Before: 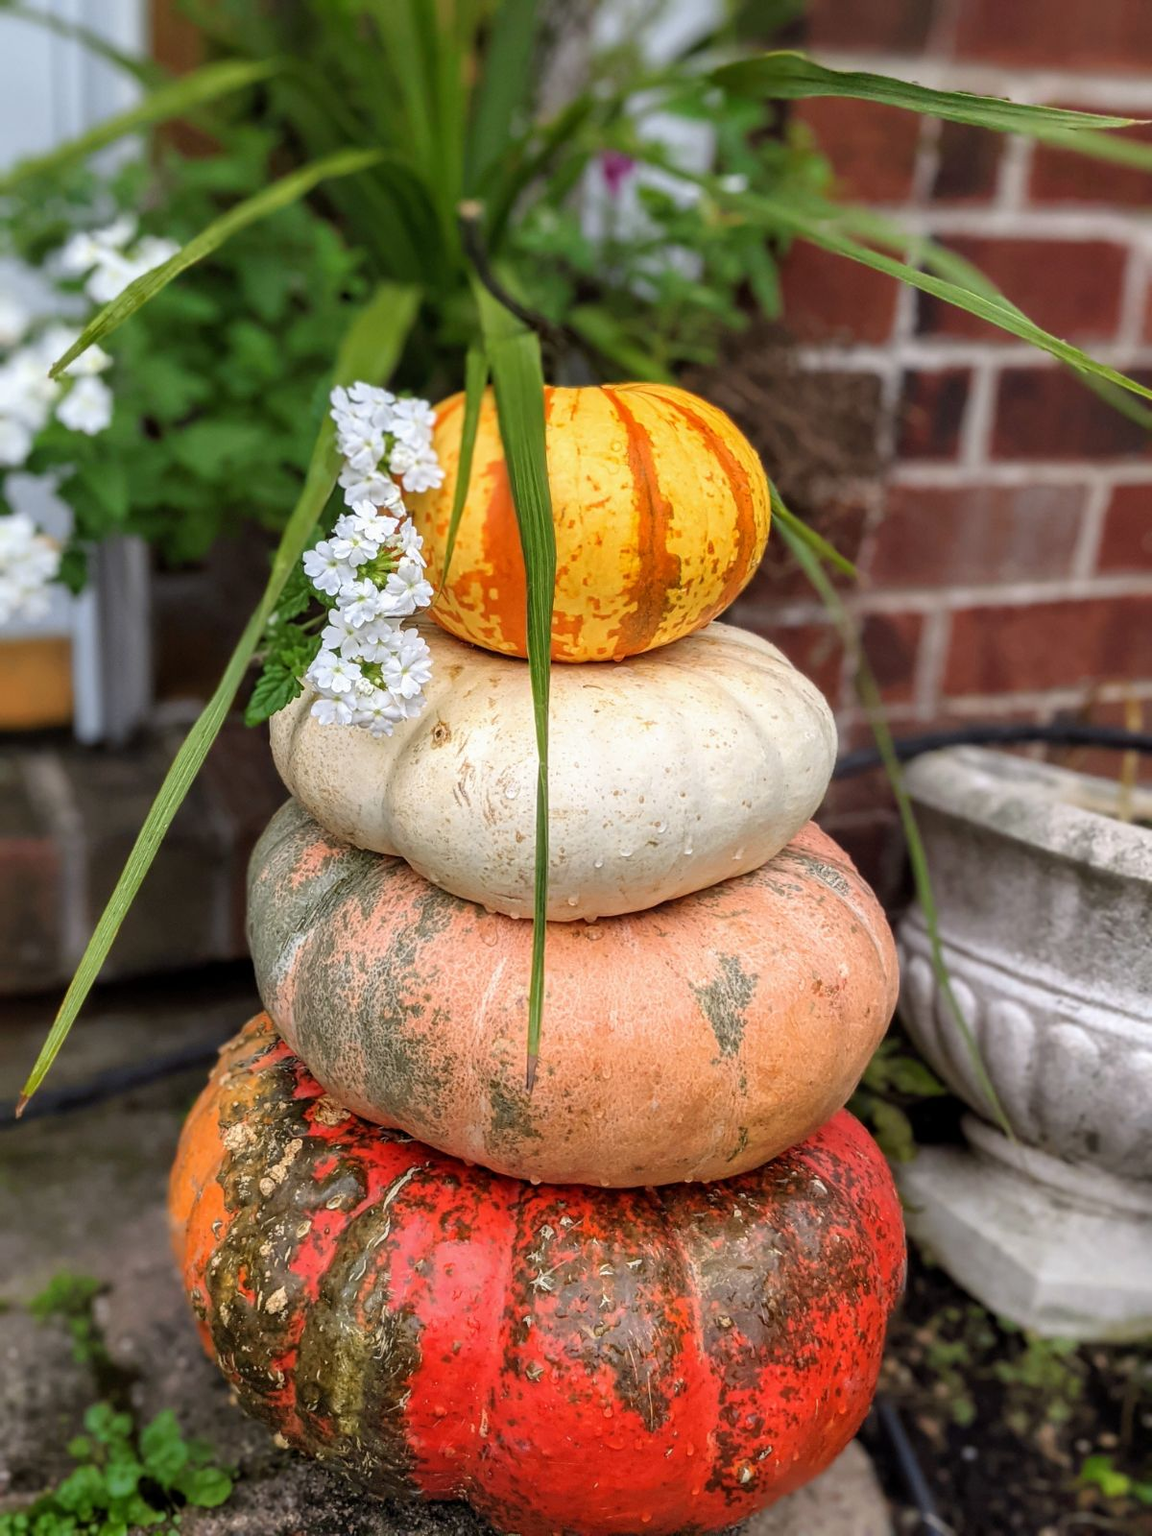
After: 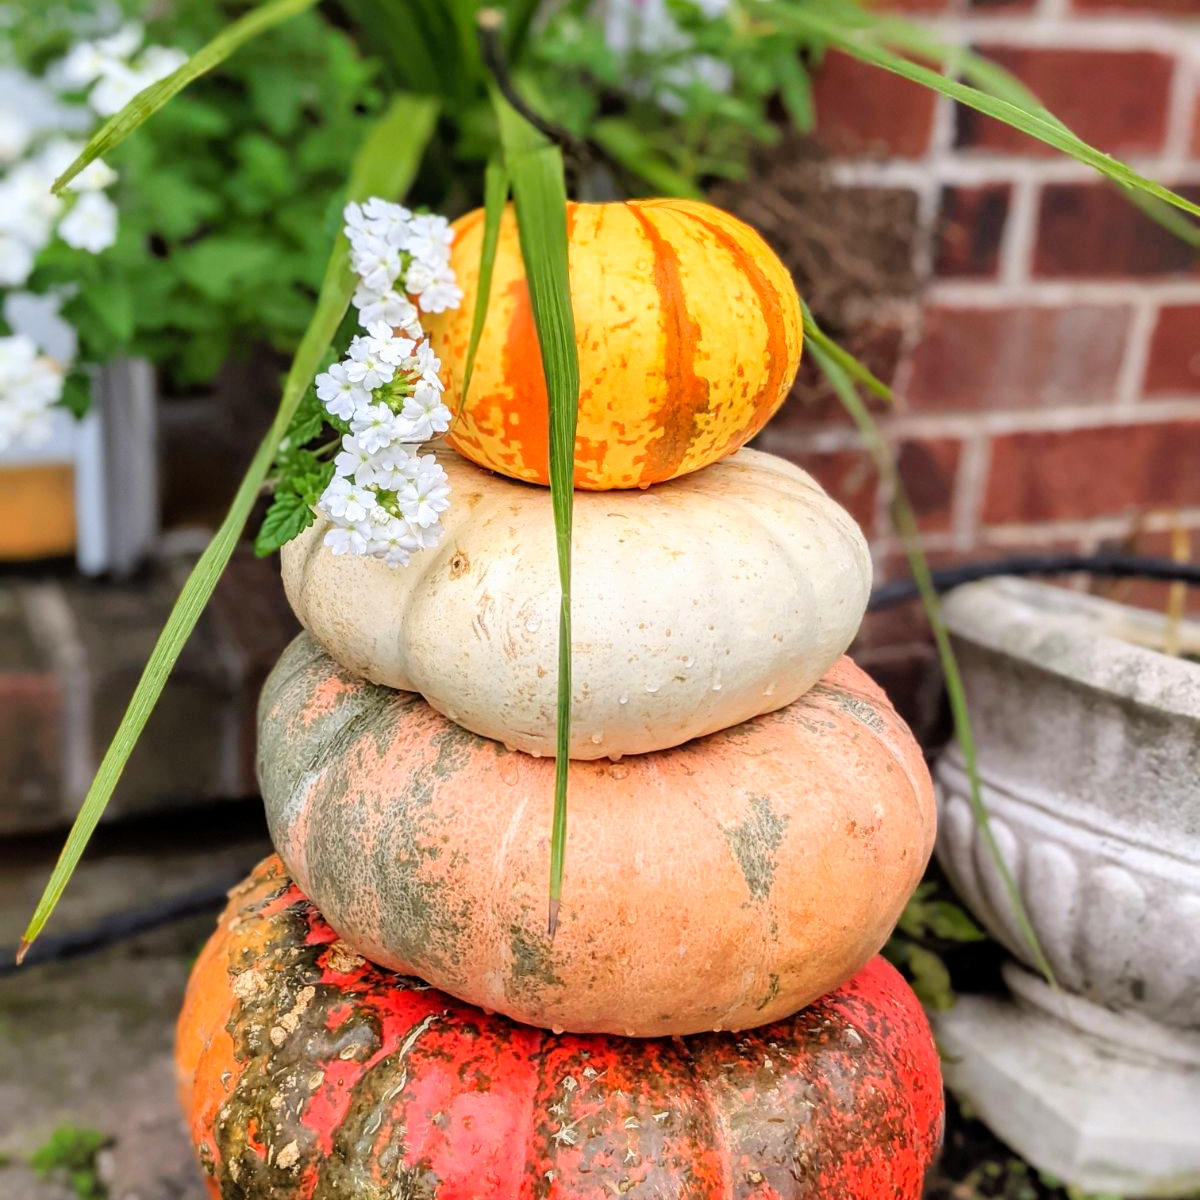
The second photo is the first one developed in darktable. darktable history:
crop and rotate: top 12.5%, bottom 12.5%
tone curve: curves: ch0 [(0, 0) (0.07, 0.057) (0.15, 0.177) (0.352, 0.445) (0.59, 0.703) (0.857, 0.908) (1, 1)], color space Lab, linked channels, preserve colors none
